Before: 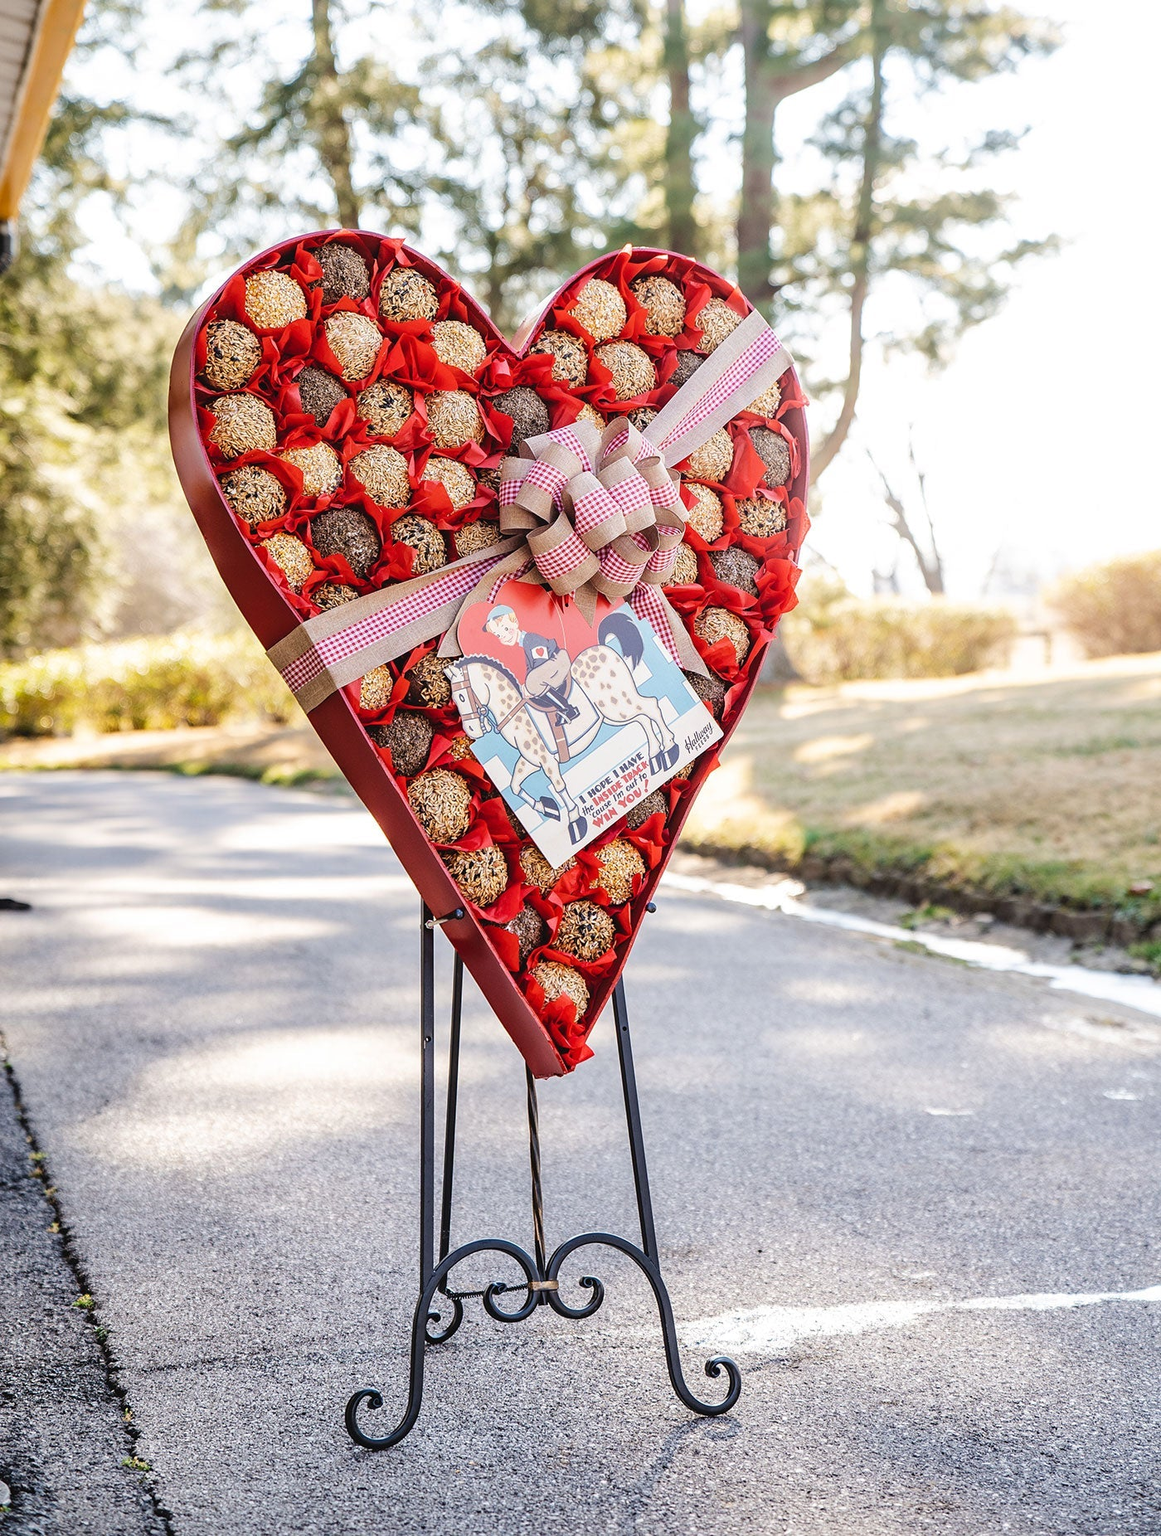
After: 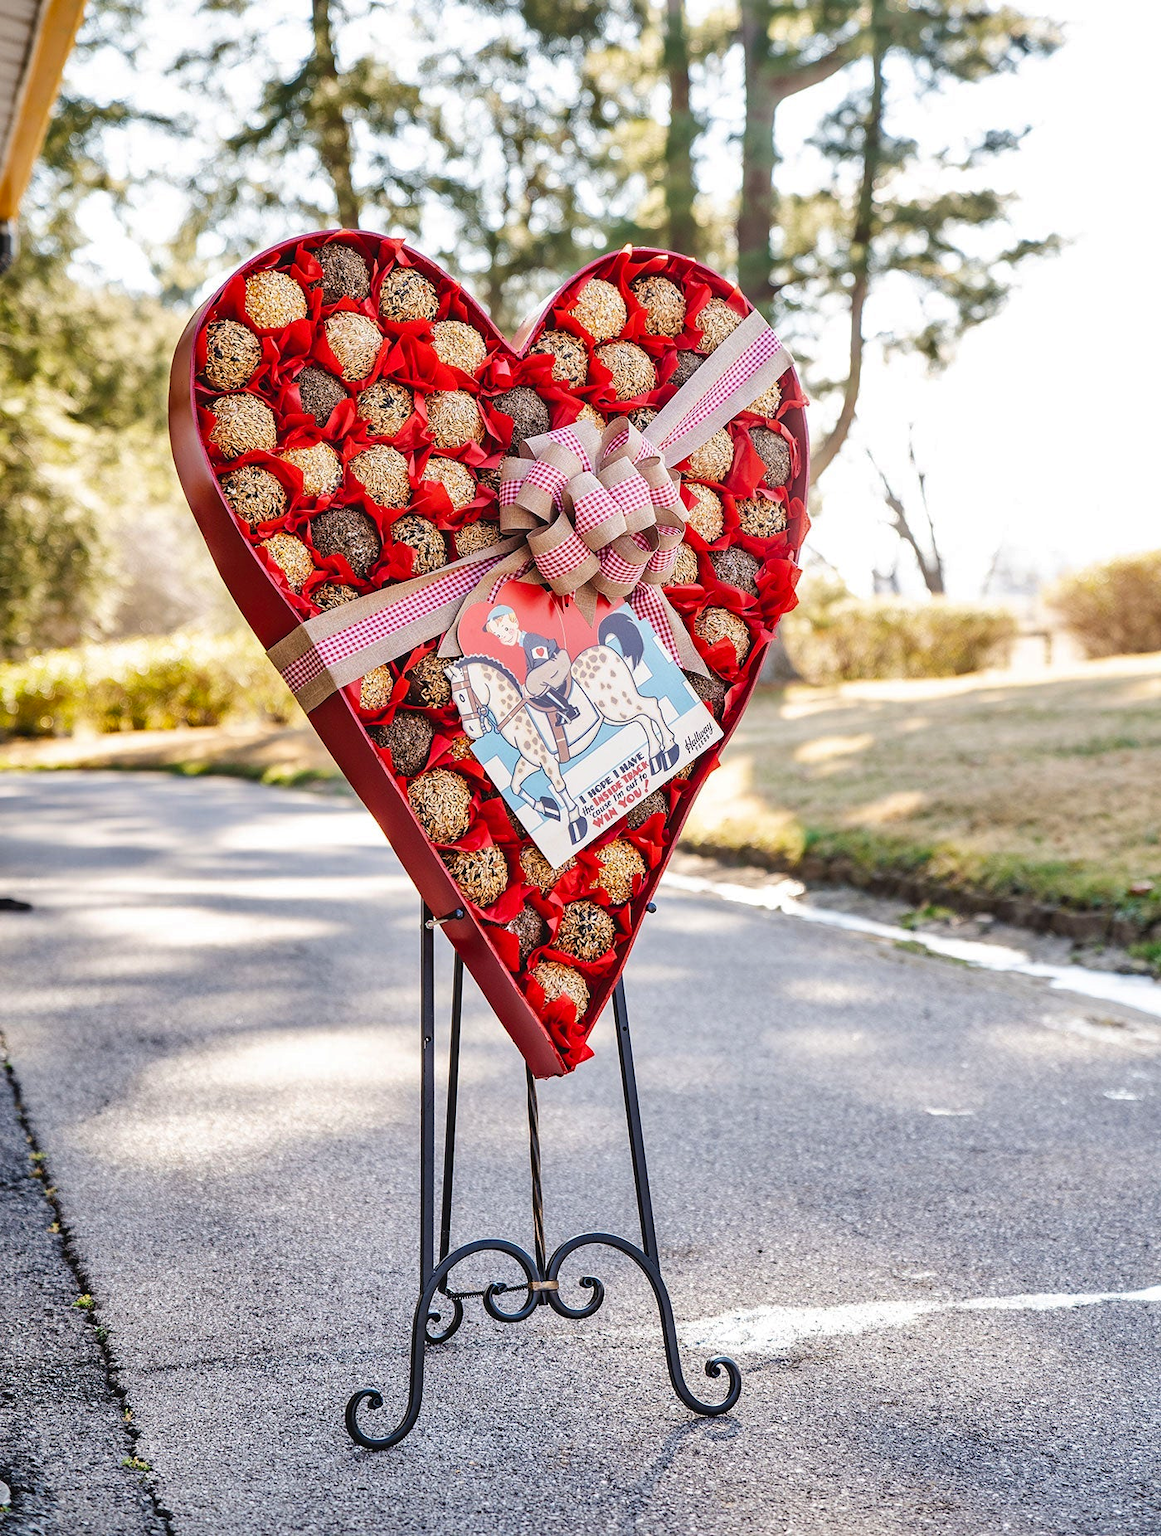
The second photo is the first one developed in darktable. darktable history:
color correction: saturation 1.1
shadows and highlights: soften with gaussian
